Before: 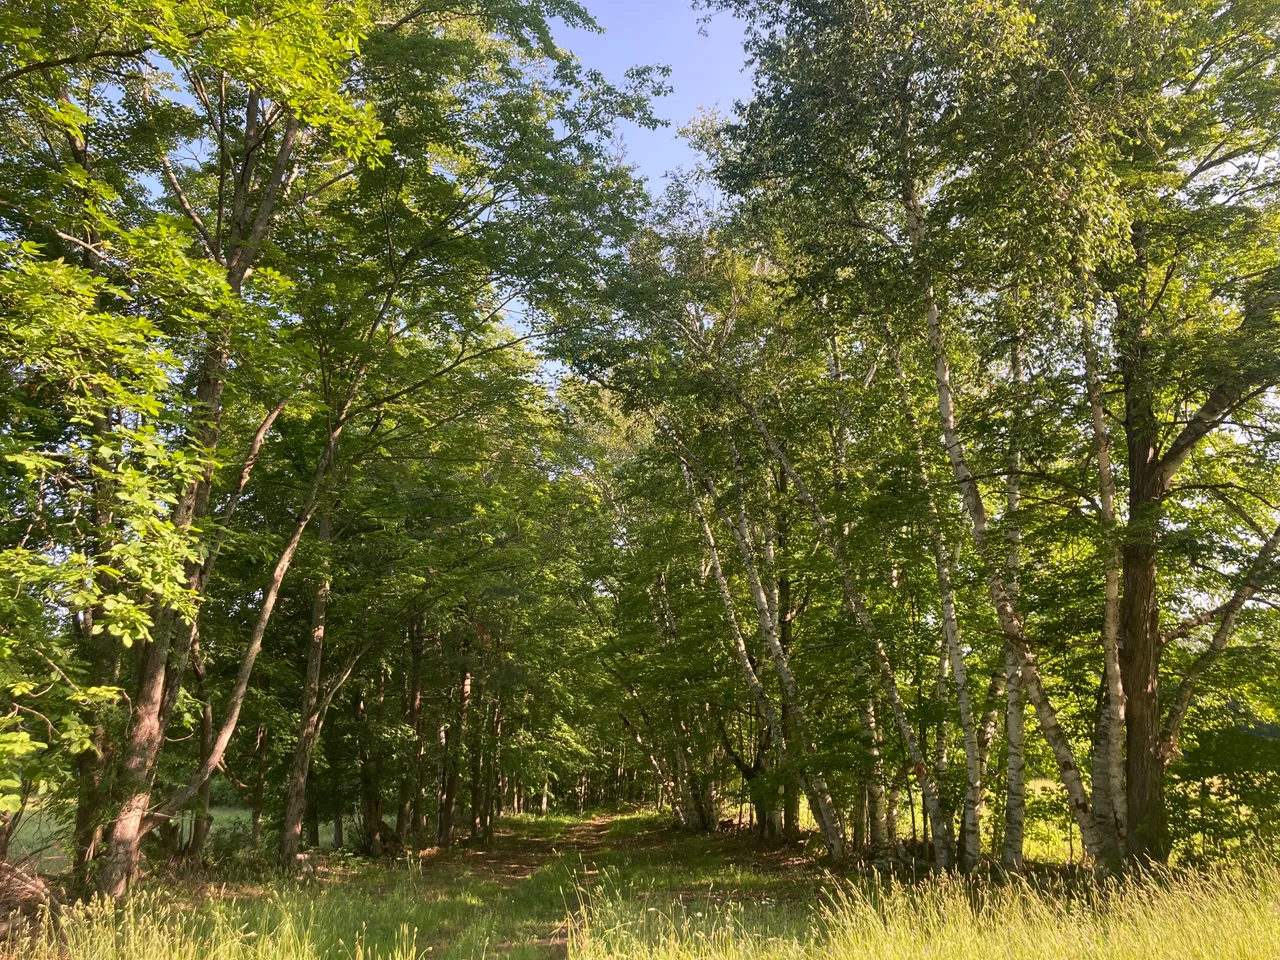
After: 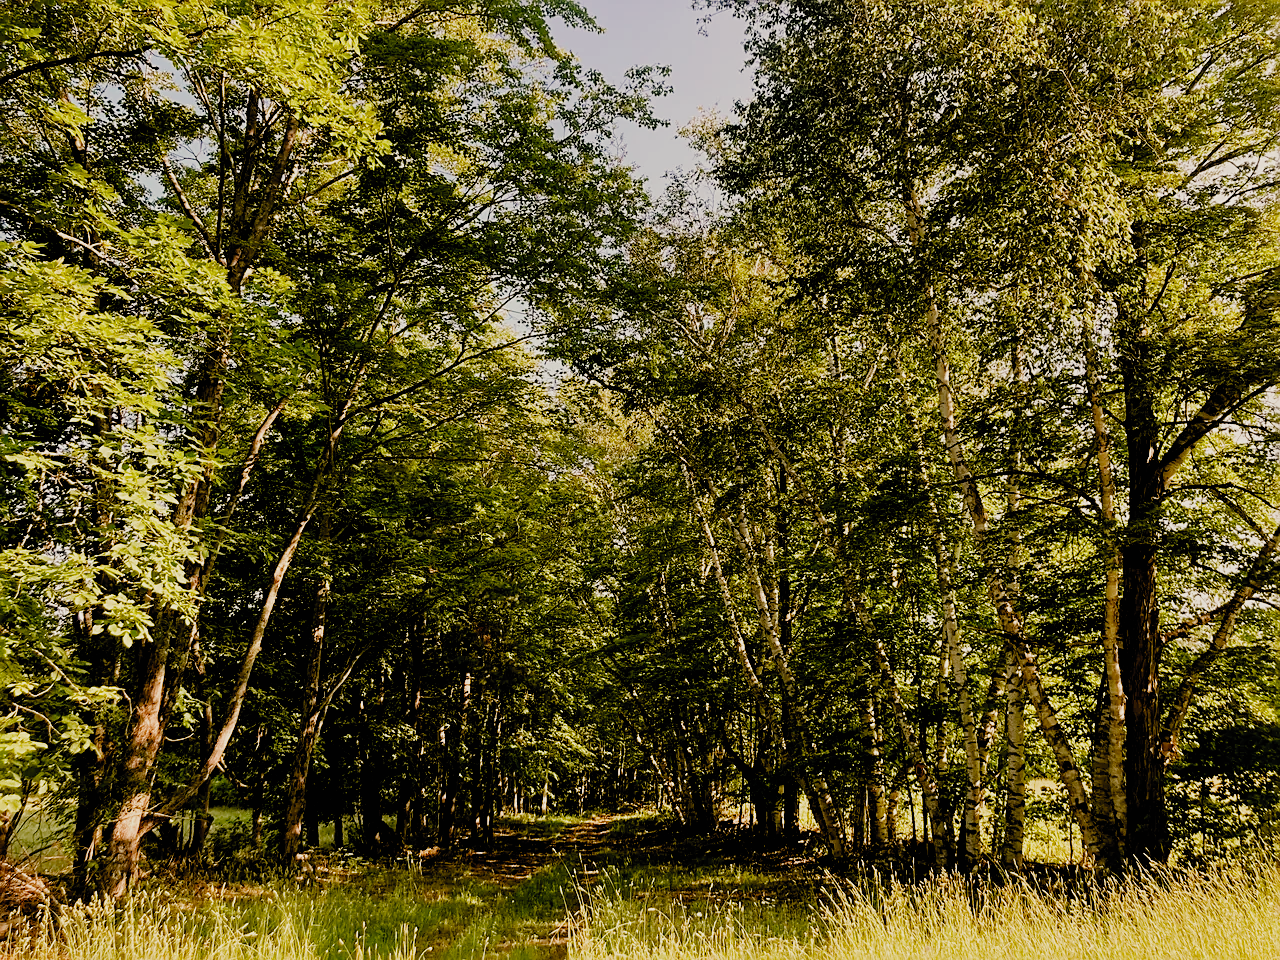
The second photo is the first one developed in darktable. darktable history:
white balance: red 1.123, blue 0.83
filmic rgb: black relative exposure -2.85 EV, white relative exposure 4.56 EV, hardness 1.77, contrast 1.25, preserve chrominance no, color science v5 (2021)
sharpen: on, module defaults
